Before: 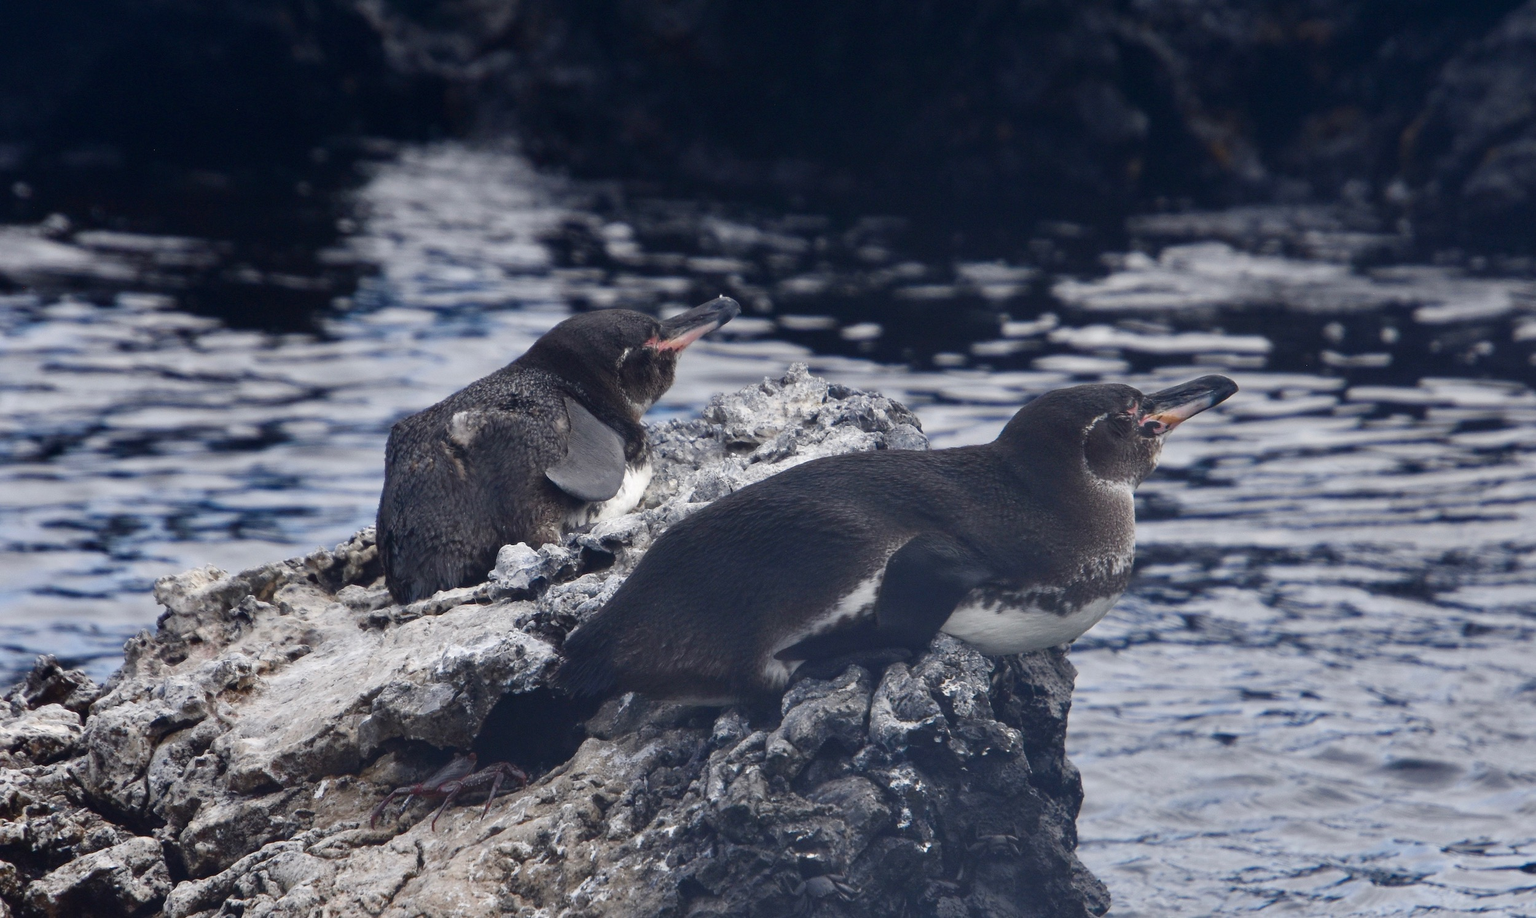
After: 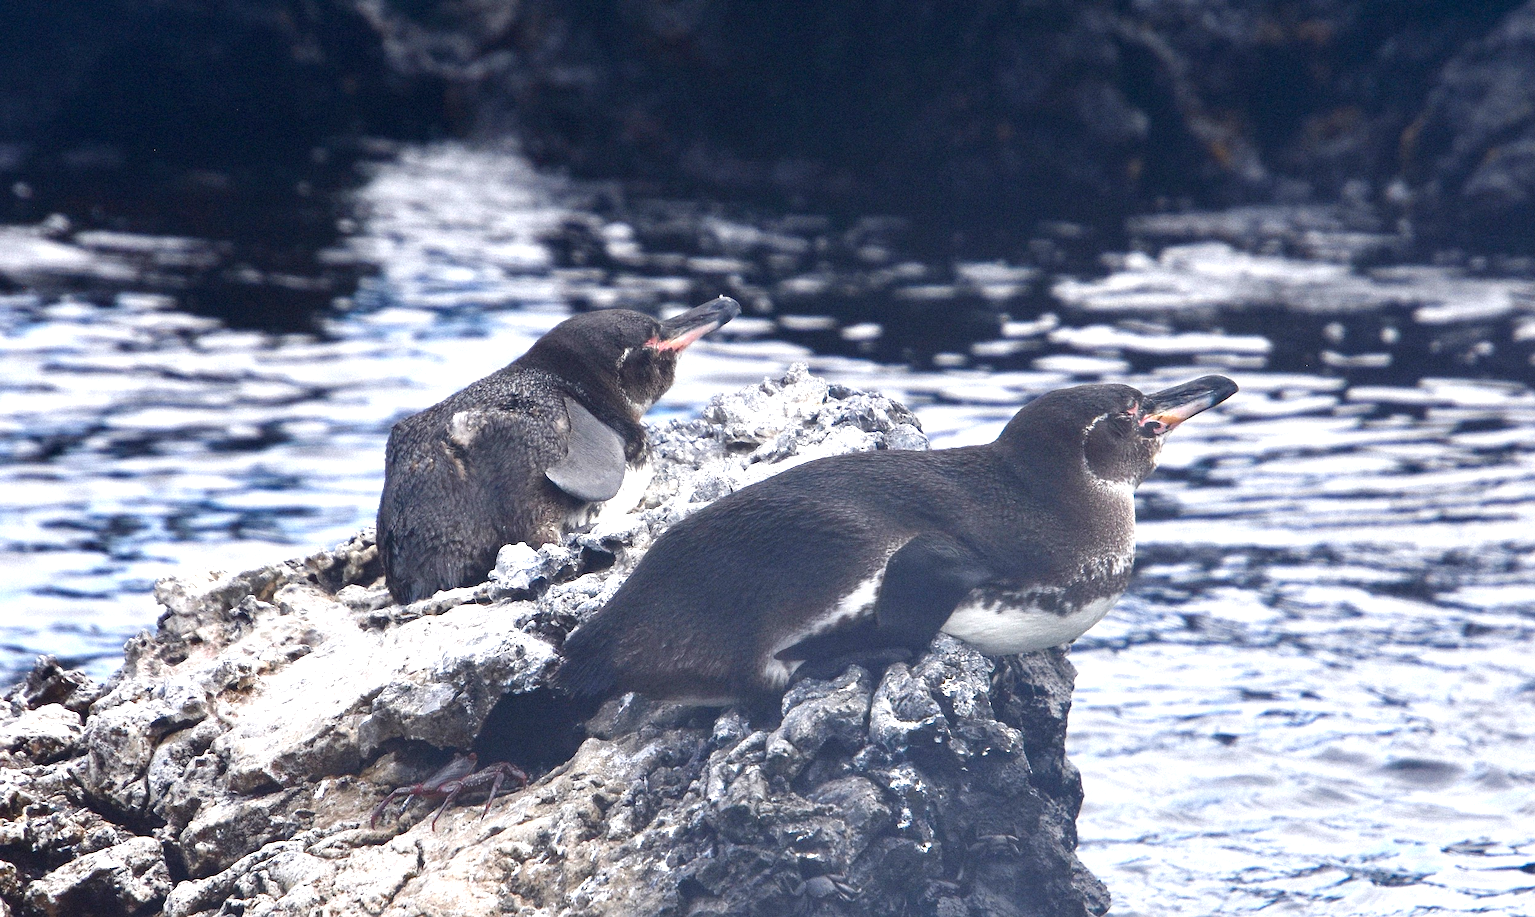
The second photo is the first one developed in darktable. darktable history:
sharpen: radius 1
exposure: exposure 1.25 EV, compensate exposure bias true, compensate highlight preservation false
grain: mid-tones bias 0%
